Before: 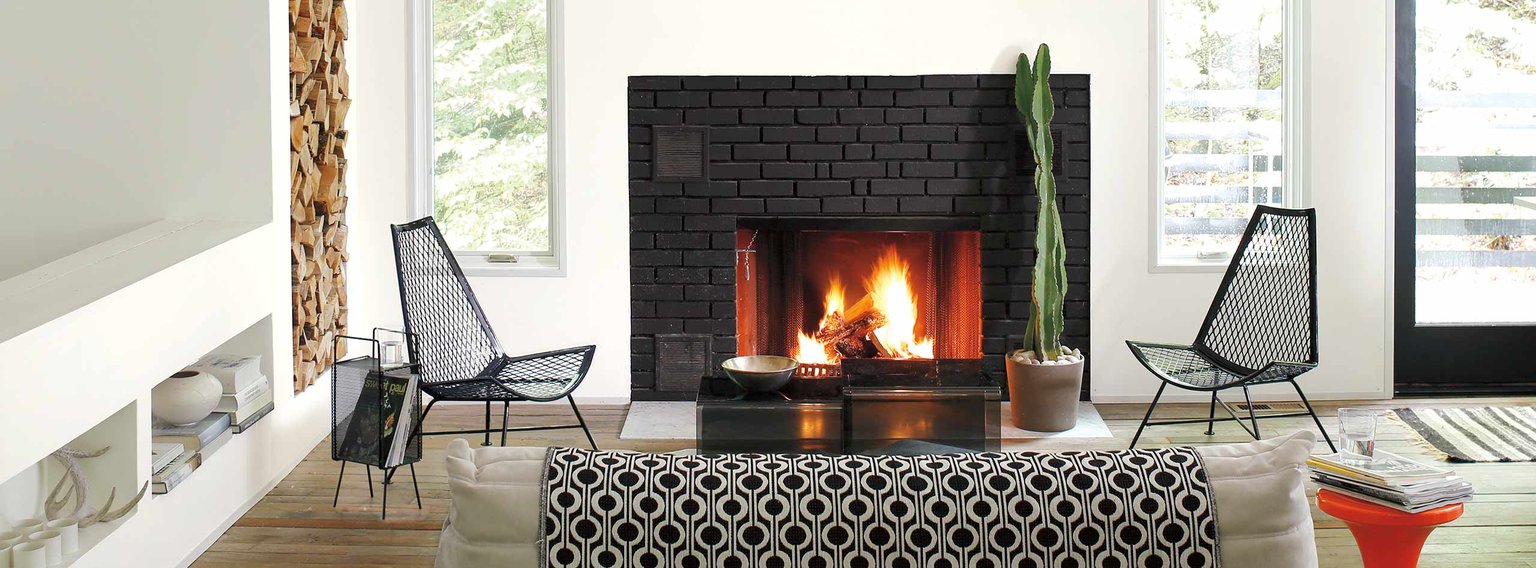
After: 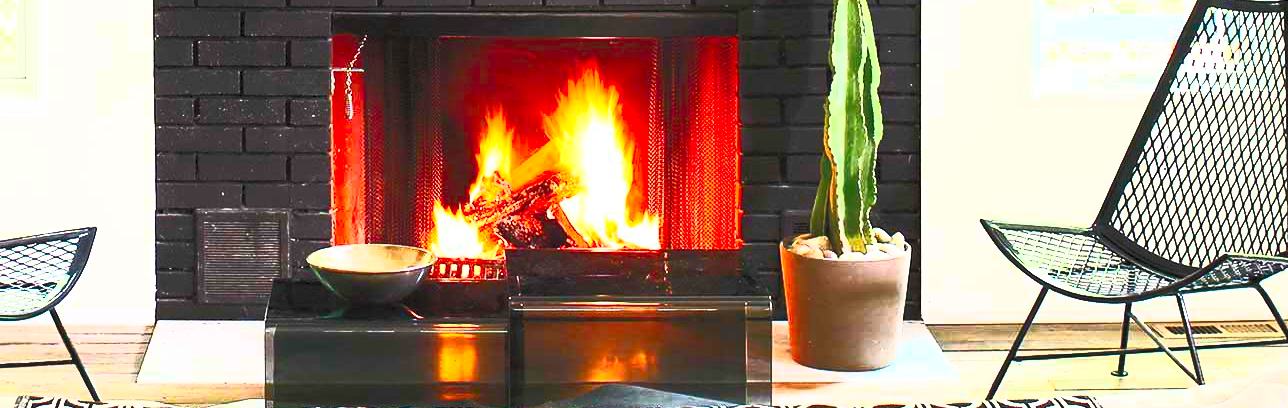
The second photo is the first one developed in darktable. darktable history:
contrast brightness saturation: contrast 0.99, brightness 0.99, saturation 0.988
crop: left 35.039%, top 36.849%, right 14.61%, bottom 20.015%
